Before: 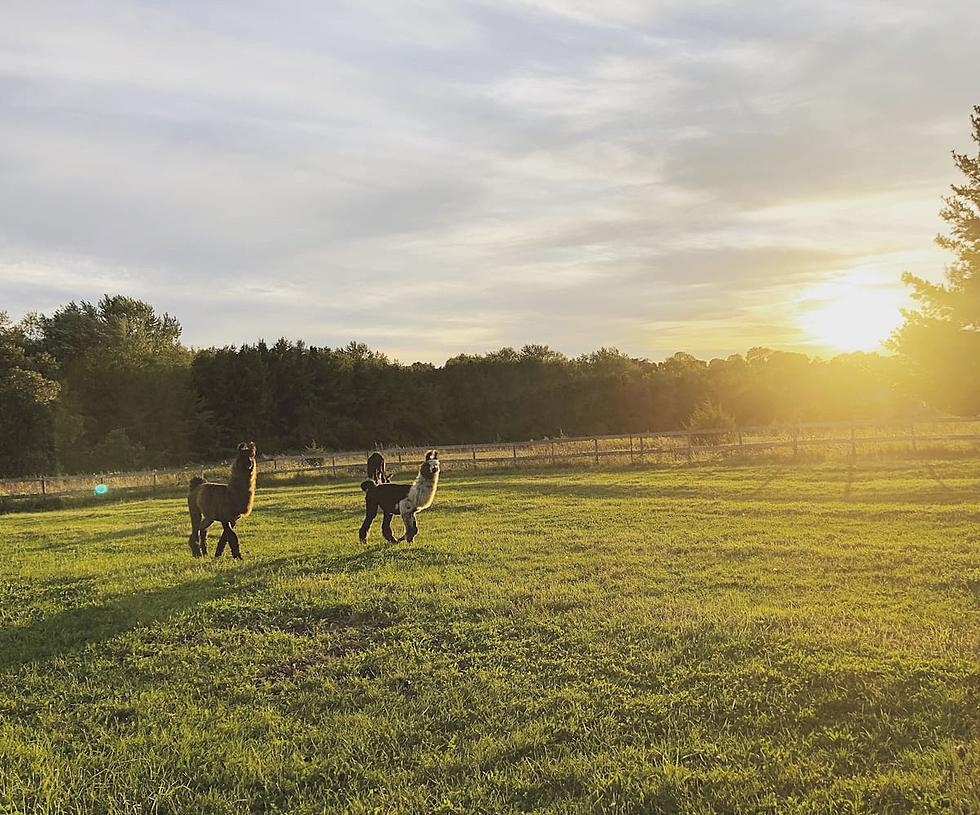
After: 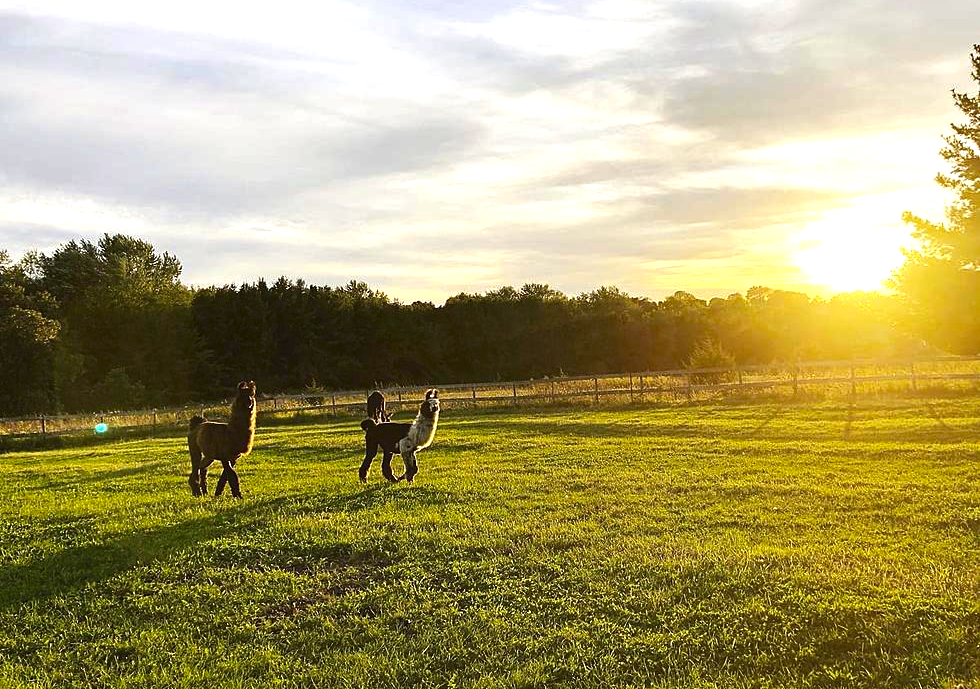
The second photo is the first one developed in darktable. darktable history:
contrast brightness saturation: brightness -0.251, saturation 0.204
haze removal: adaptive false
crop: top 7.583%, bottom 7.85%
exposure: exposure 0.642 EV, compensate highlight preservation false
